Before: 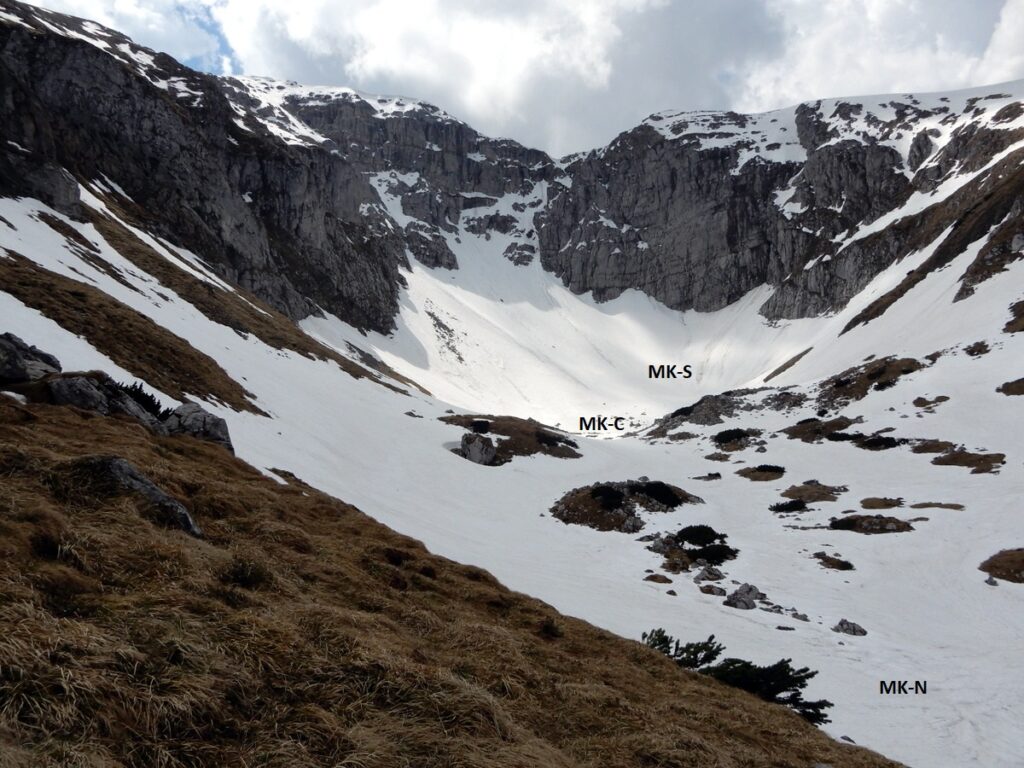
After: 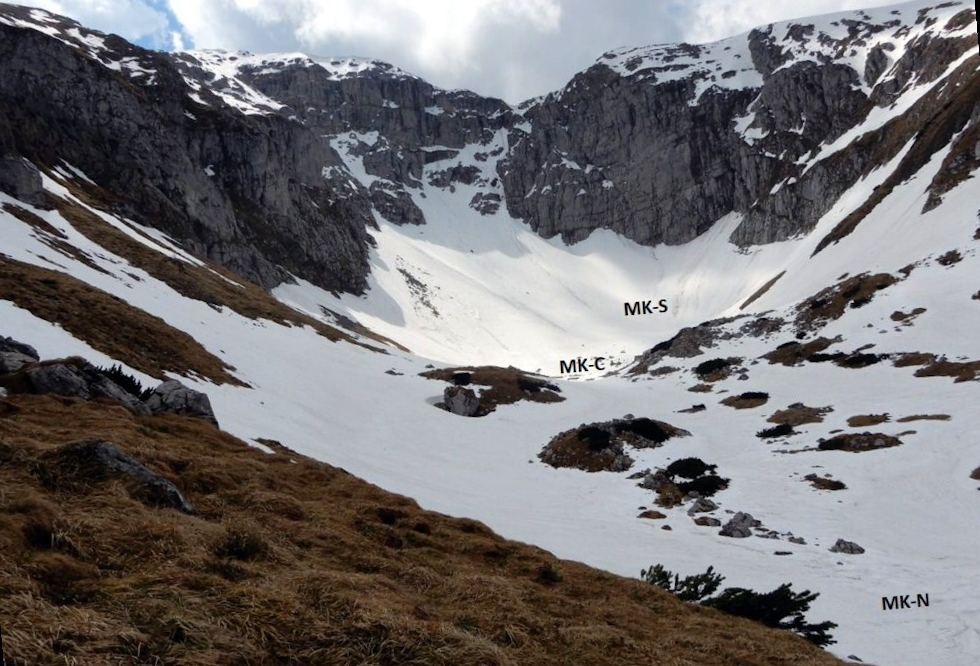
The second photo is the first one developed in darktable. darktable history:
color balance rgb: global vibrance 6.81%, saturation formula JzAzBz (2021)
rotate and perspective: rotation -5°, crop left 0.05, crop right 0.952, crop top 0.11, crop bottom 0.89
velvia: strength 10%
color zones: curves: ch1 [(0.309, 0.524) (0.41, 0.329) (0.508, 0.509)]; ch2 [(0.25, 0.457) (0.75, 0.5)]
